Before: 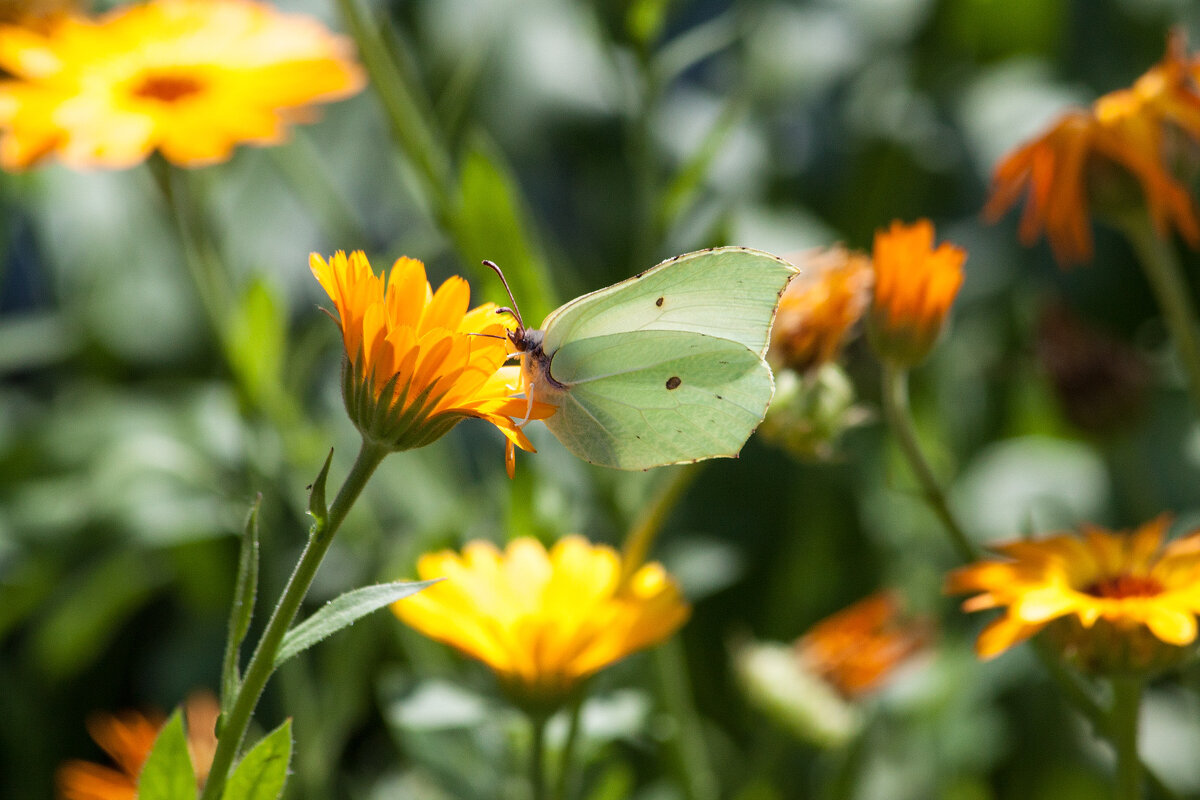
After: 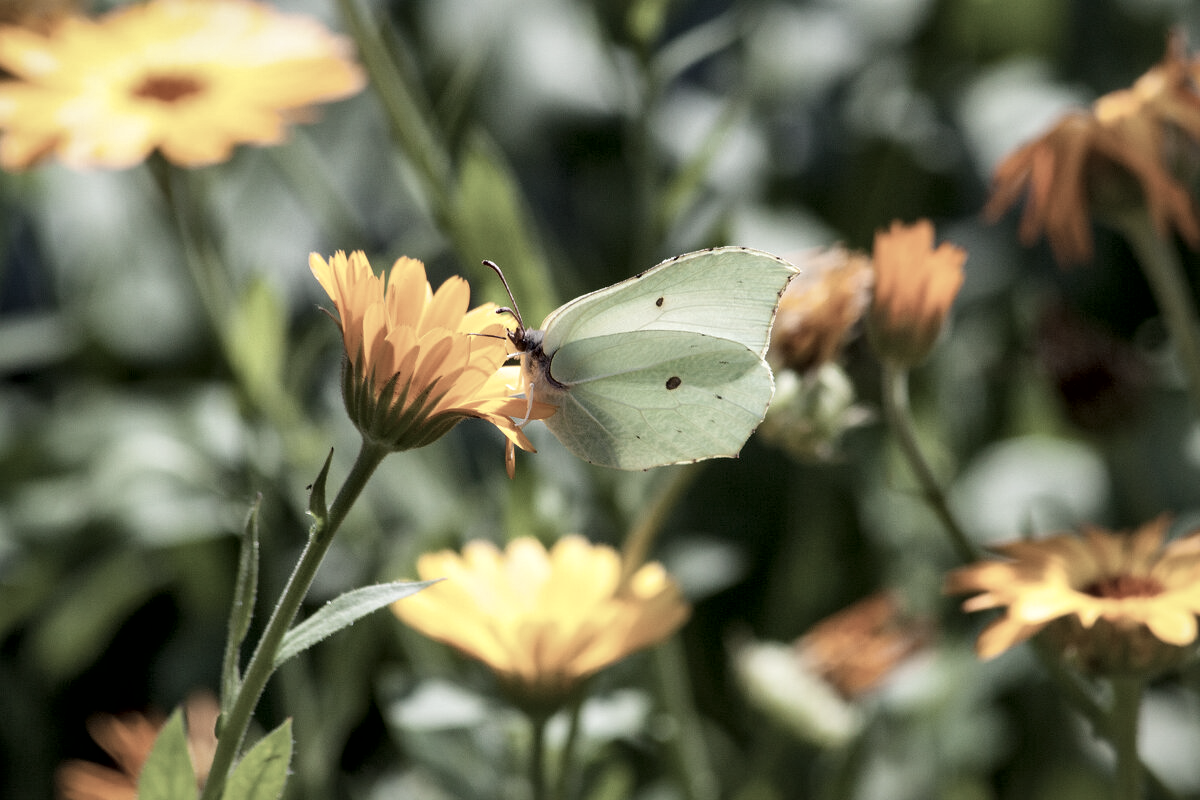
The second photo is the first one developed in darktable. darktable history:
local contrast: mode bilateral grid, contrast 25, coarseness 60, detail 151%, midtone range 0.2
exposure: black level correction 0.002, exposure -0.1 EV, compensate highlight preservation false
color correction: highlights b* 0.063, saturation 0.487
